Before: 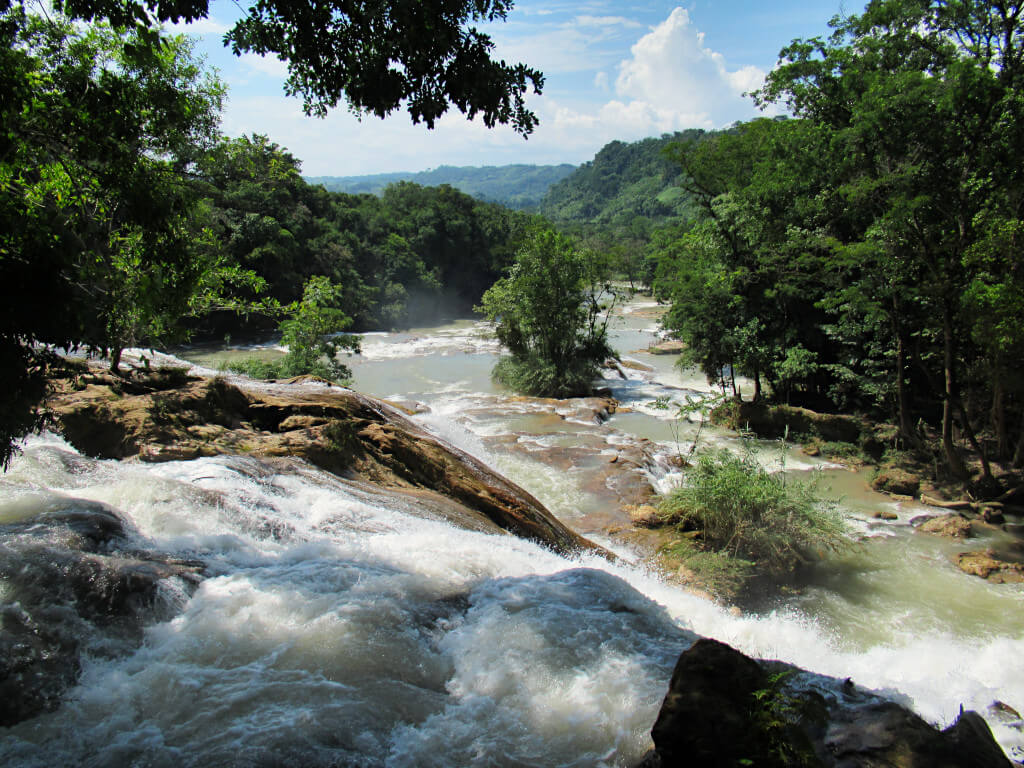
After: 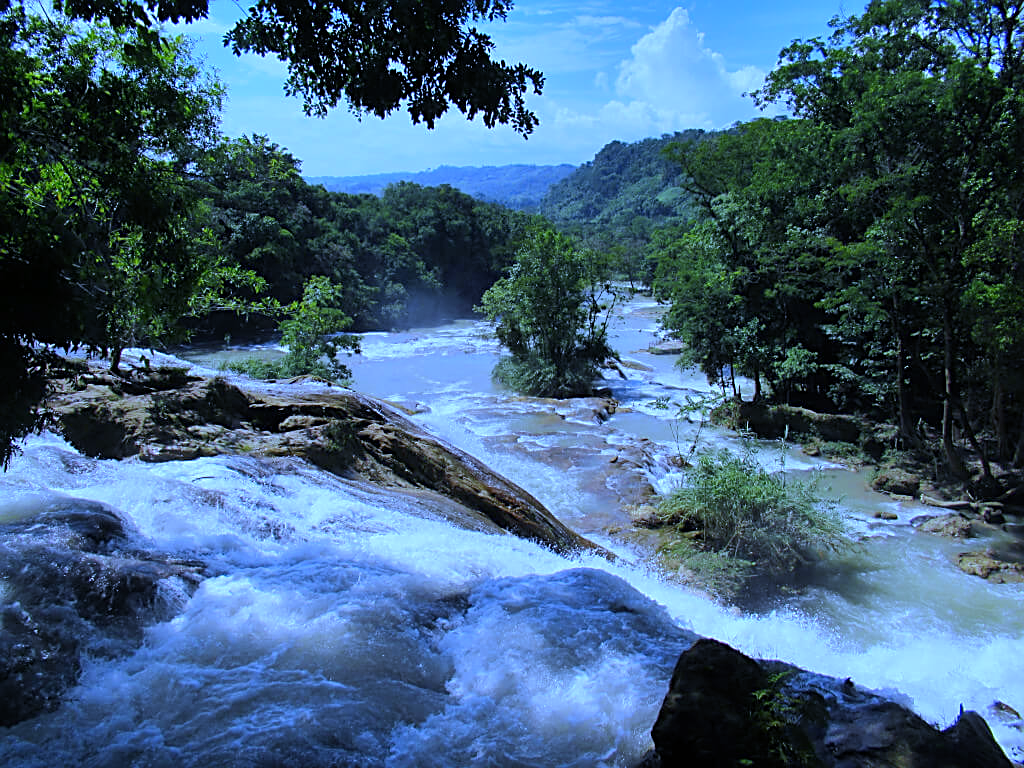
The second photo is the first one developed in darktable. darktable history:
sharpen: on, module defaults
shadows and highlights: shadows -20, white point adjustment -2, highlights -35
white balance: red 0.766, blue 1.537
